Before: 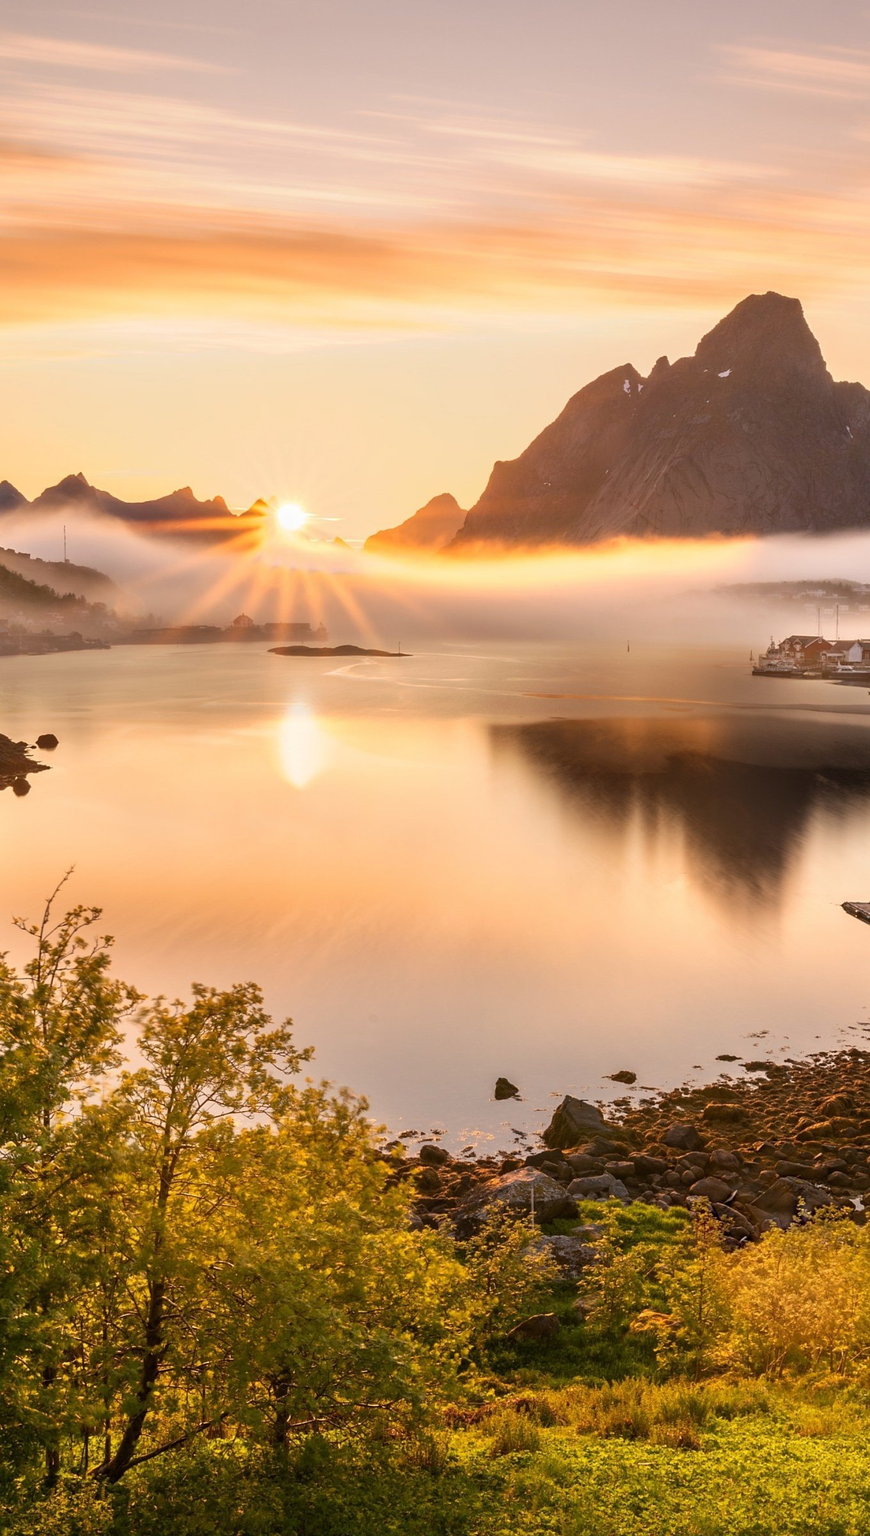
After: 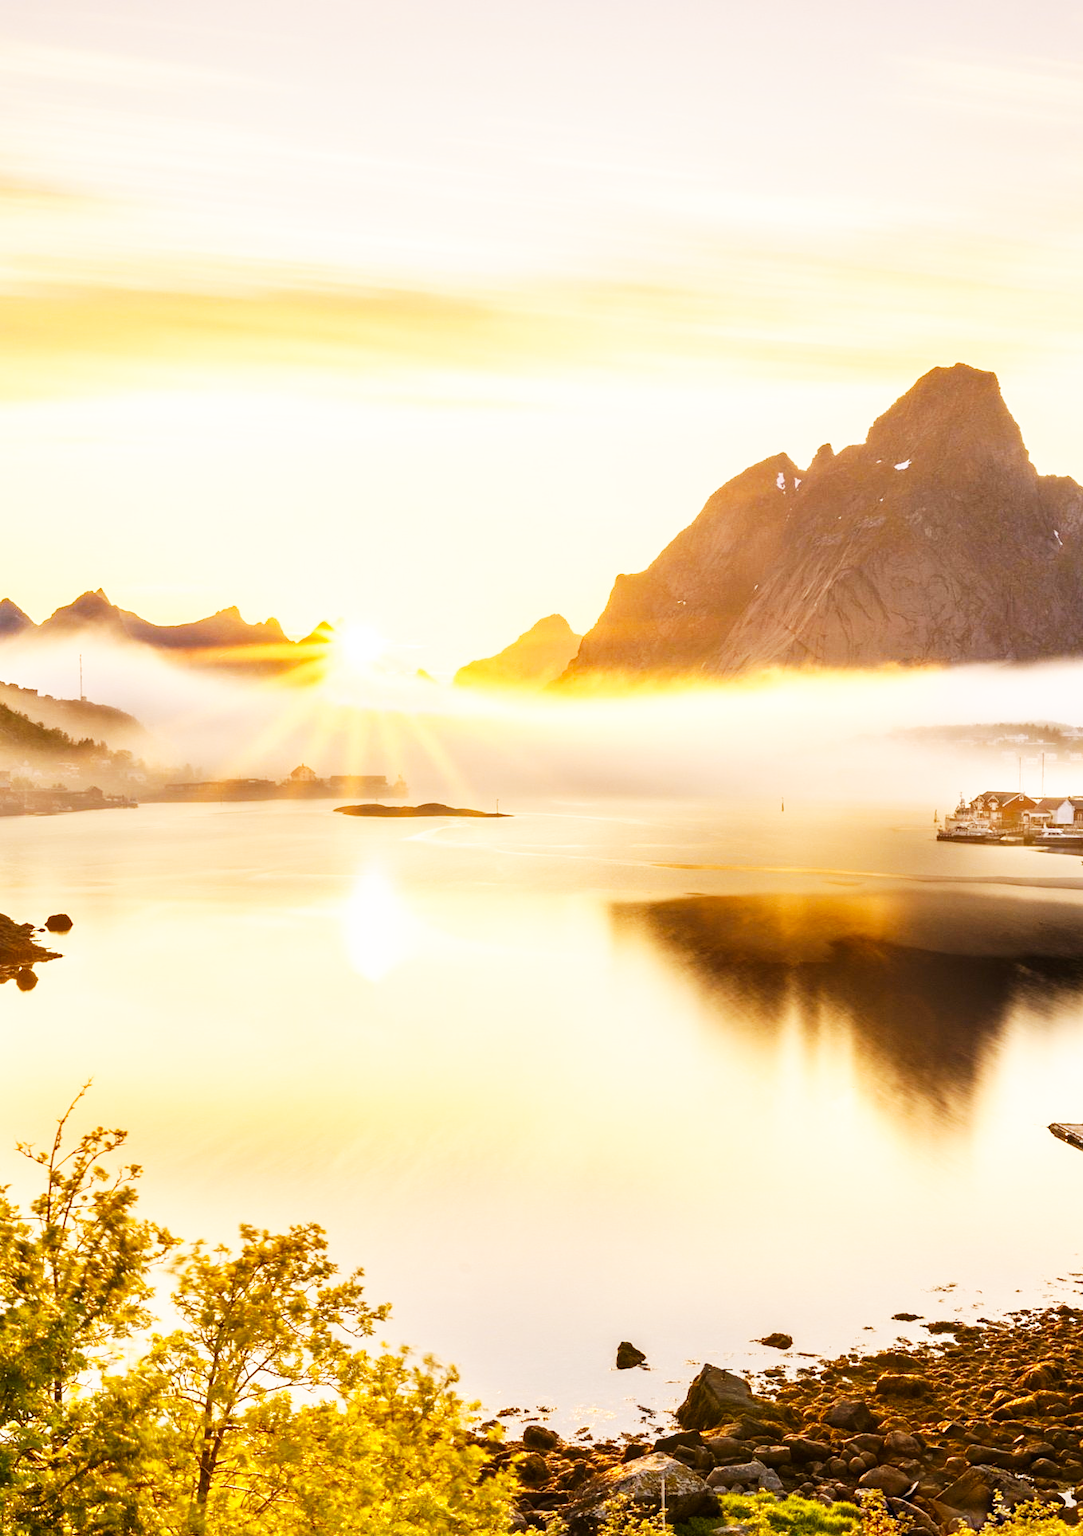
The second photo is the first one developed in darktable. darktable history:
base curve: curves: ch0 [(0, 0) (0.007, 0.004) (0.027, 0.03) (0.046, 0.07) (0.207, 0.54) (0.442, 0.872) (0.673, 0.972) (1, 1)], preserve colors none
crop: bottom 19.644%
color contrast: green-magenta contrast 0.8, blue-yellow contrast 1.1, unbound 0
